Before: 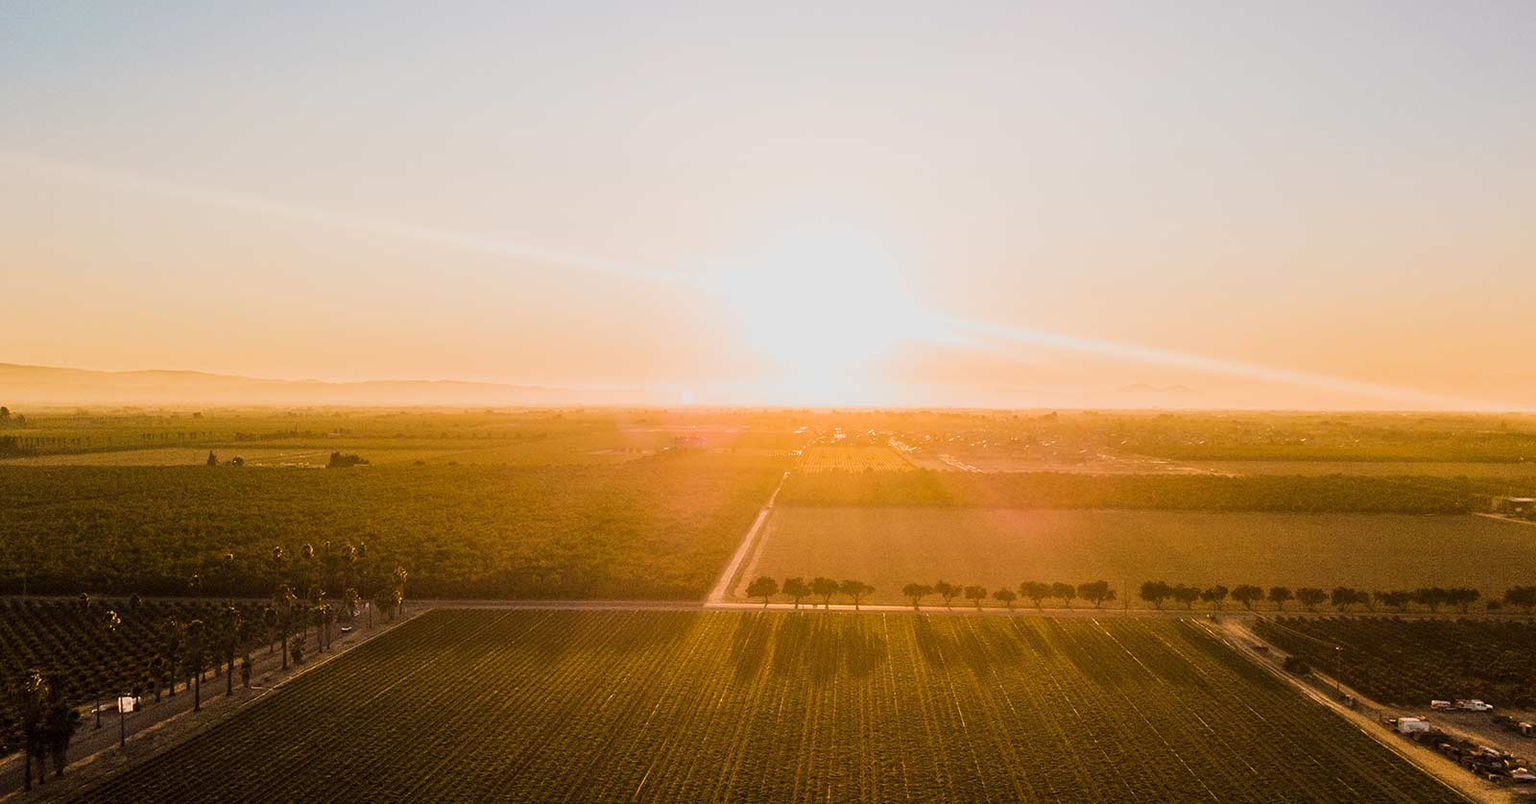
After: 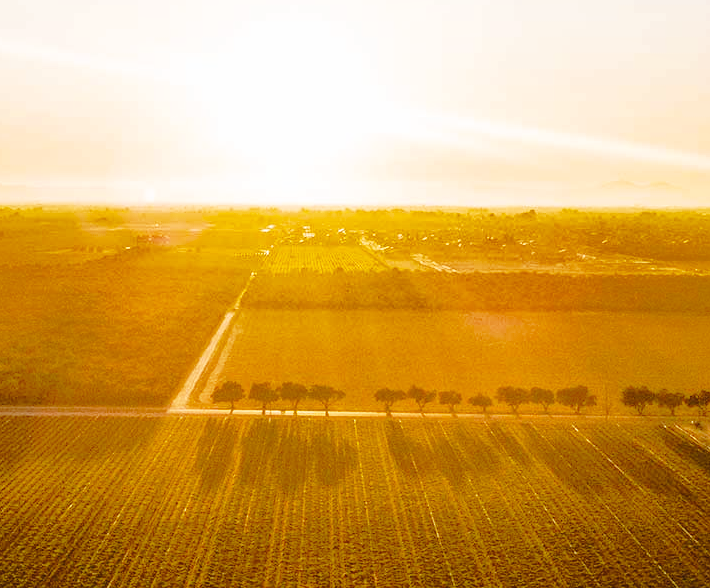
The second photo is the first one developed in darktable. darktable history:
crop: left 35.432%, top 26.233%, right 20.145%, bottom 3.432%
exposure: exposure 0.375 EV, compensate highlight preservation false
shadows and highlights: shadows 25, highlights -70
base curve: curves: ch0 [(0, 0) (0.028, 0.03) (0.121, 0.232) (0.46, 0.748) (0.859, 0.968) (1, 1)], preserve colors none
